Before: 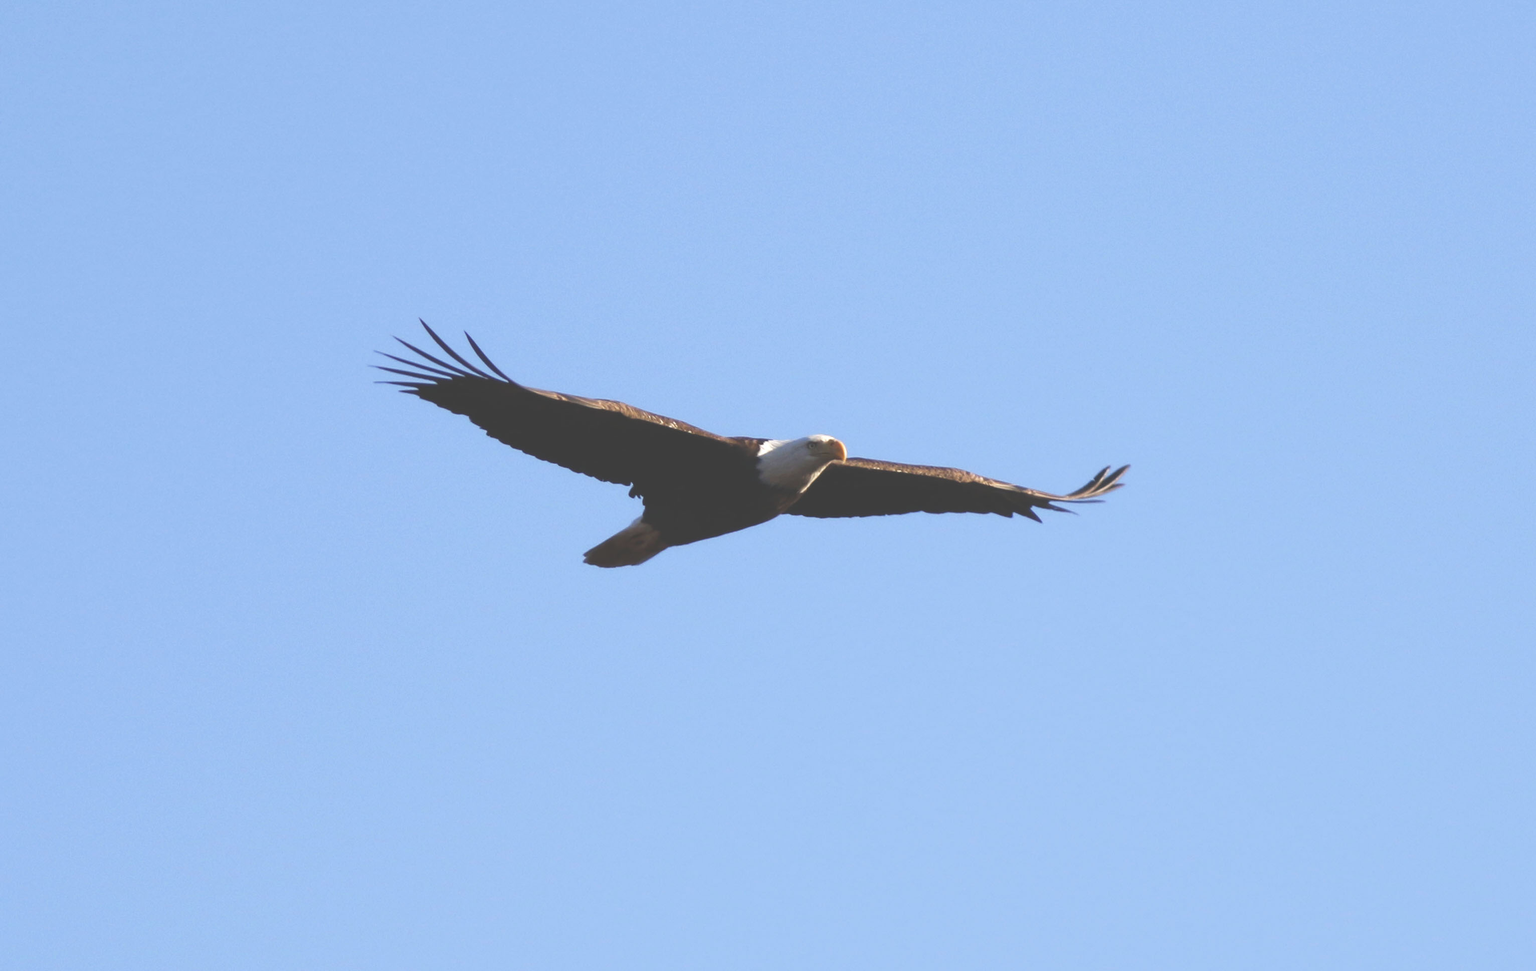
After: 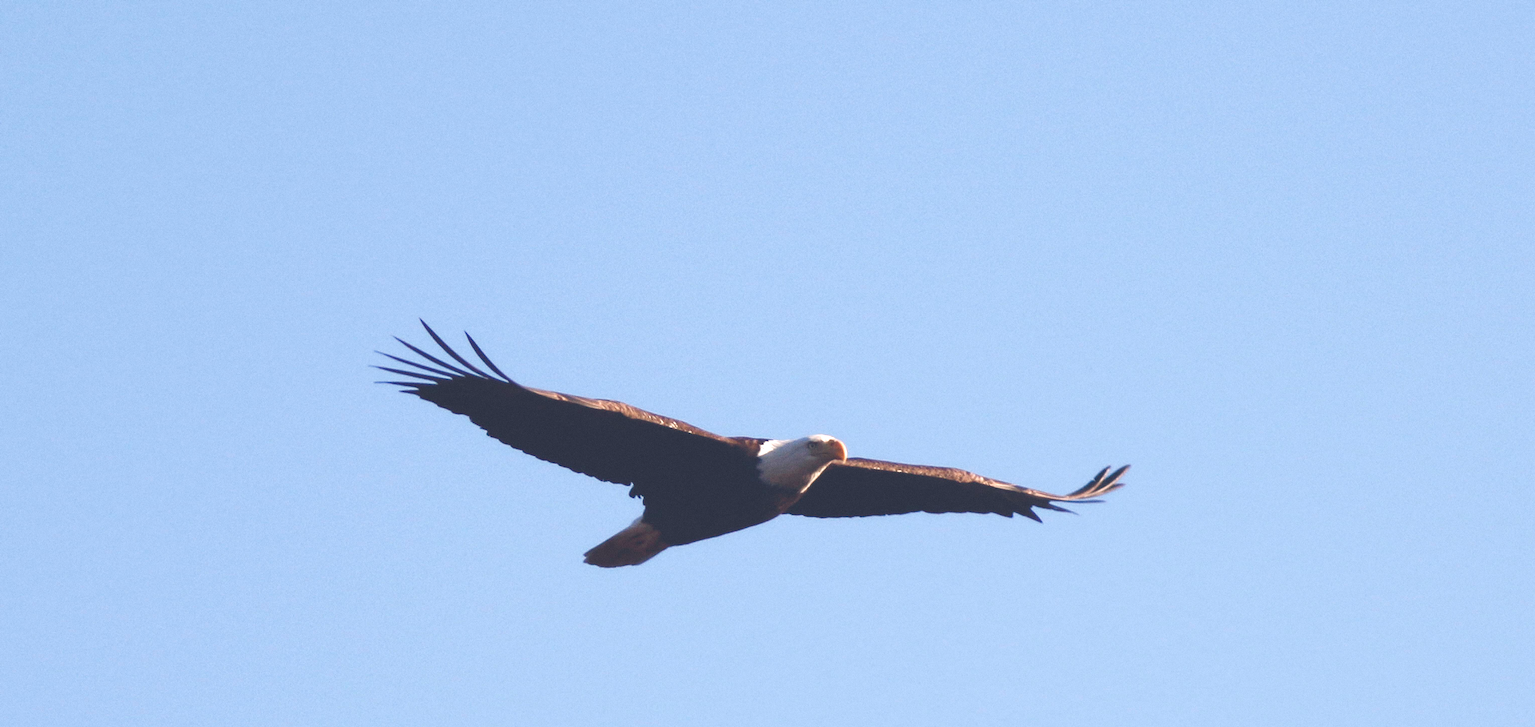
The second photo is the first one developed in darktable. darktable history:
crop: bottom 24.967%
color balance rgb: highlights gain › chroma 2.94%, highlights gain › hue 60.57°, global offset › chroma 0.25%, global offset › hue 256.52°, perceptual saturation grading › global saturation 20%, perceptual saturation grading › highlights -50%, perceptual saturation grading › shadows 30%, contrast 15%
white balance: red 1.009, blue 1.027
grain: coarseness 0.47 ISO
